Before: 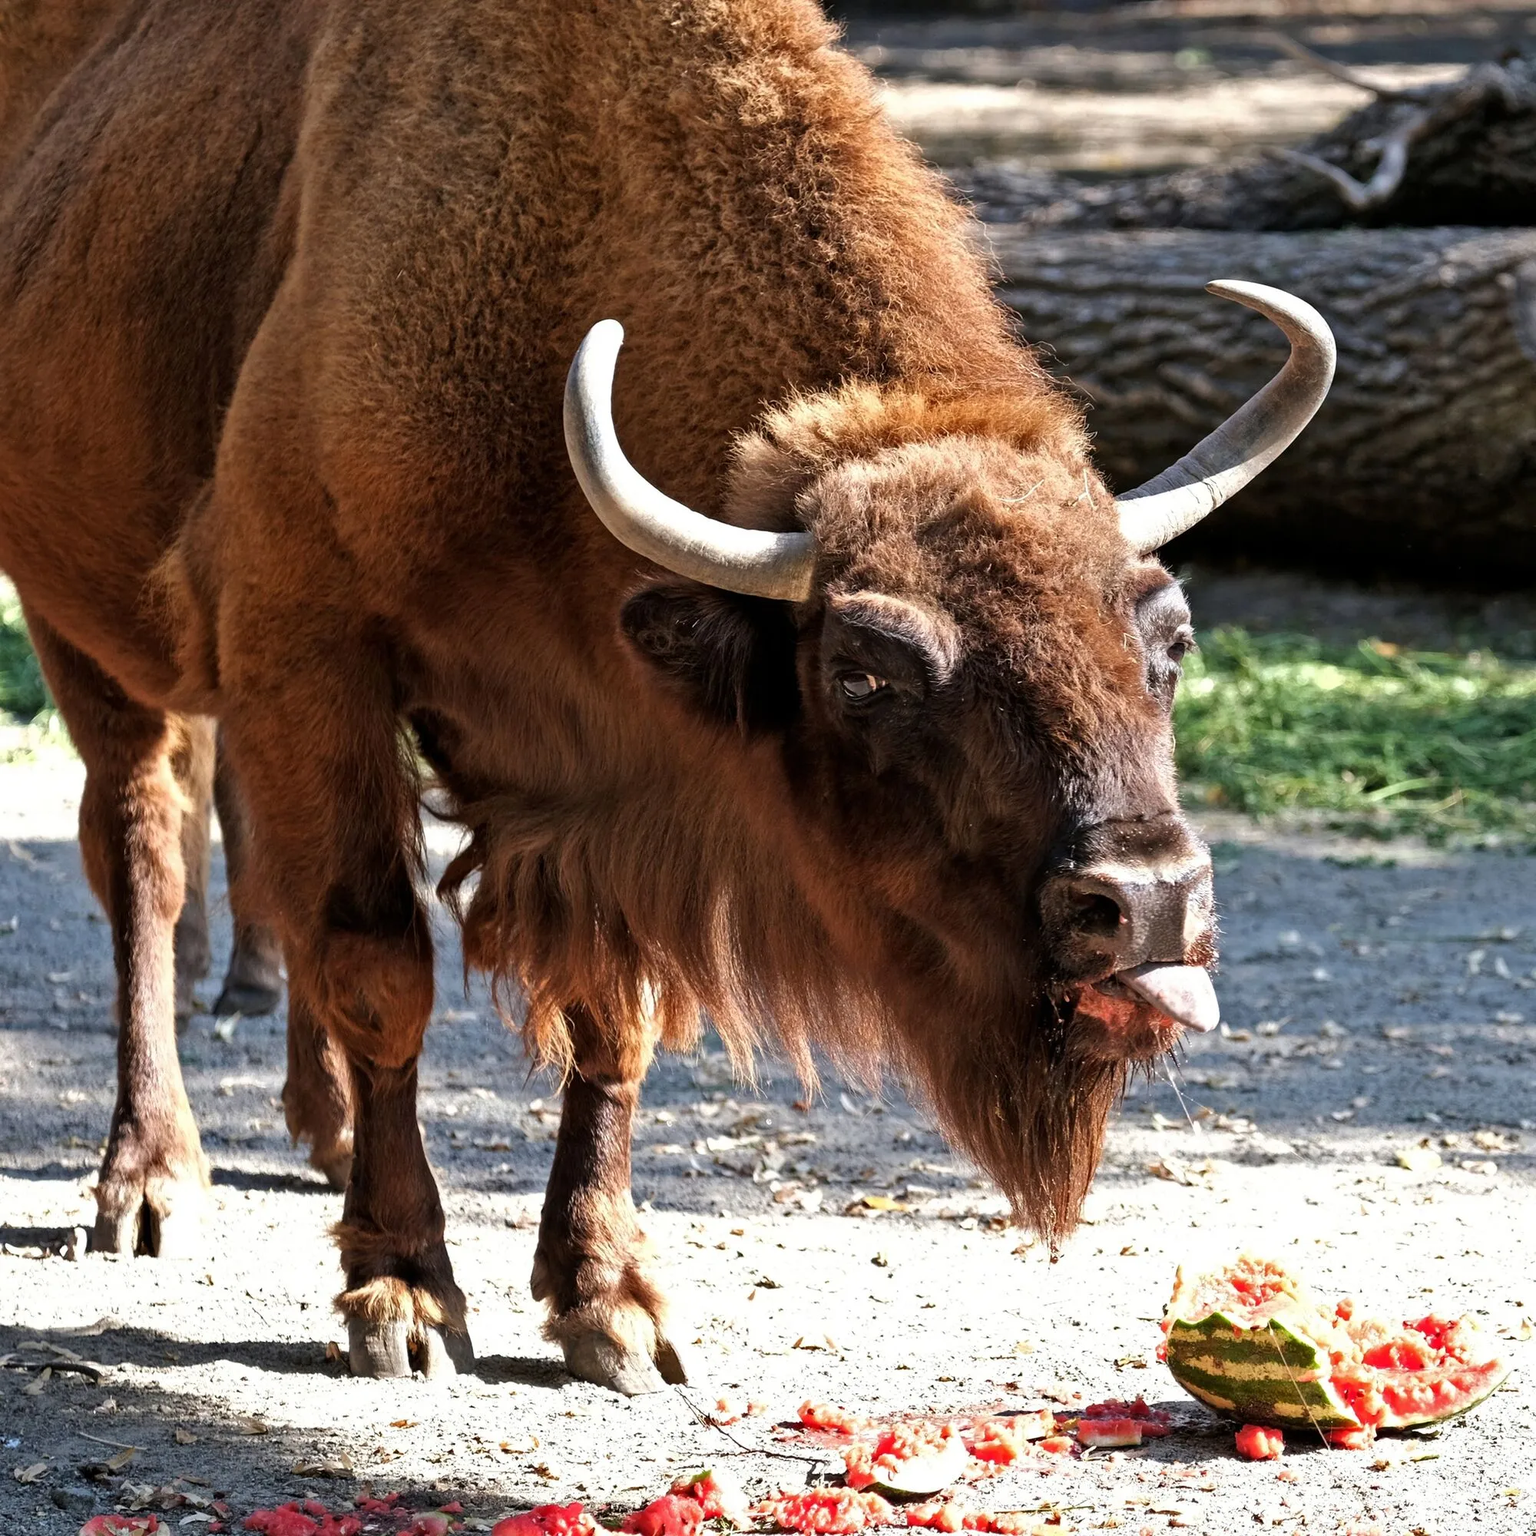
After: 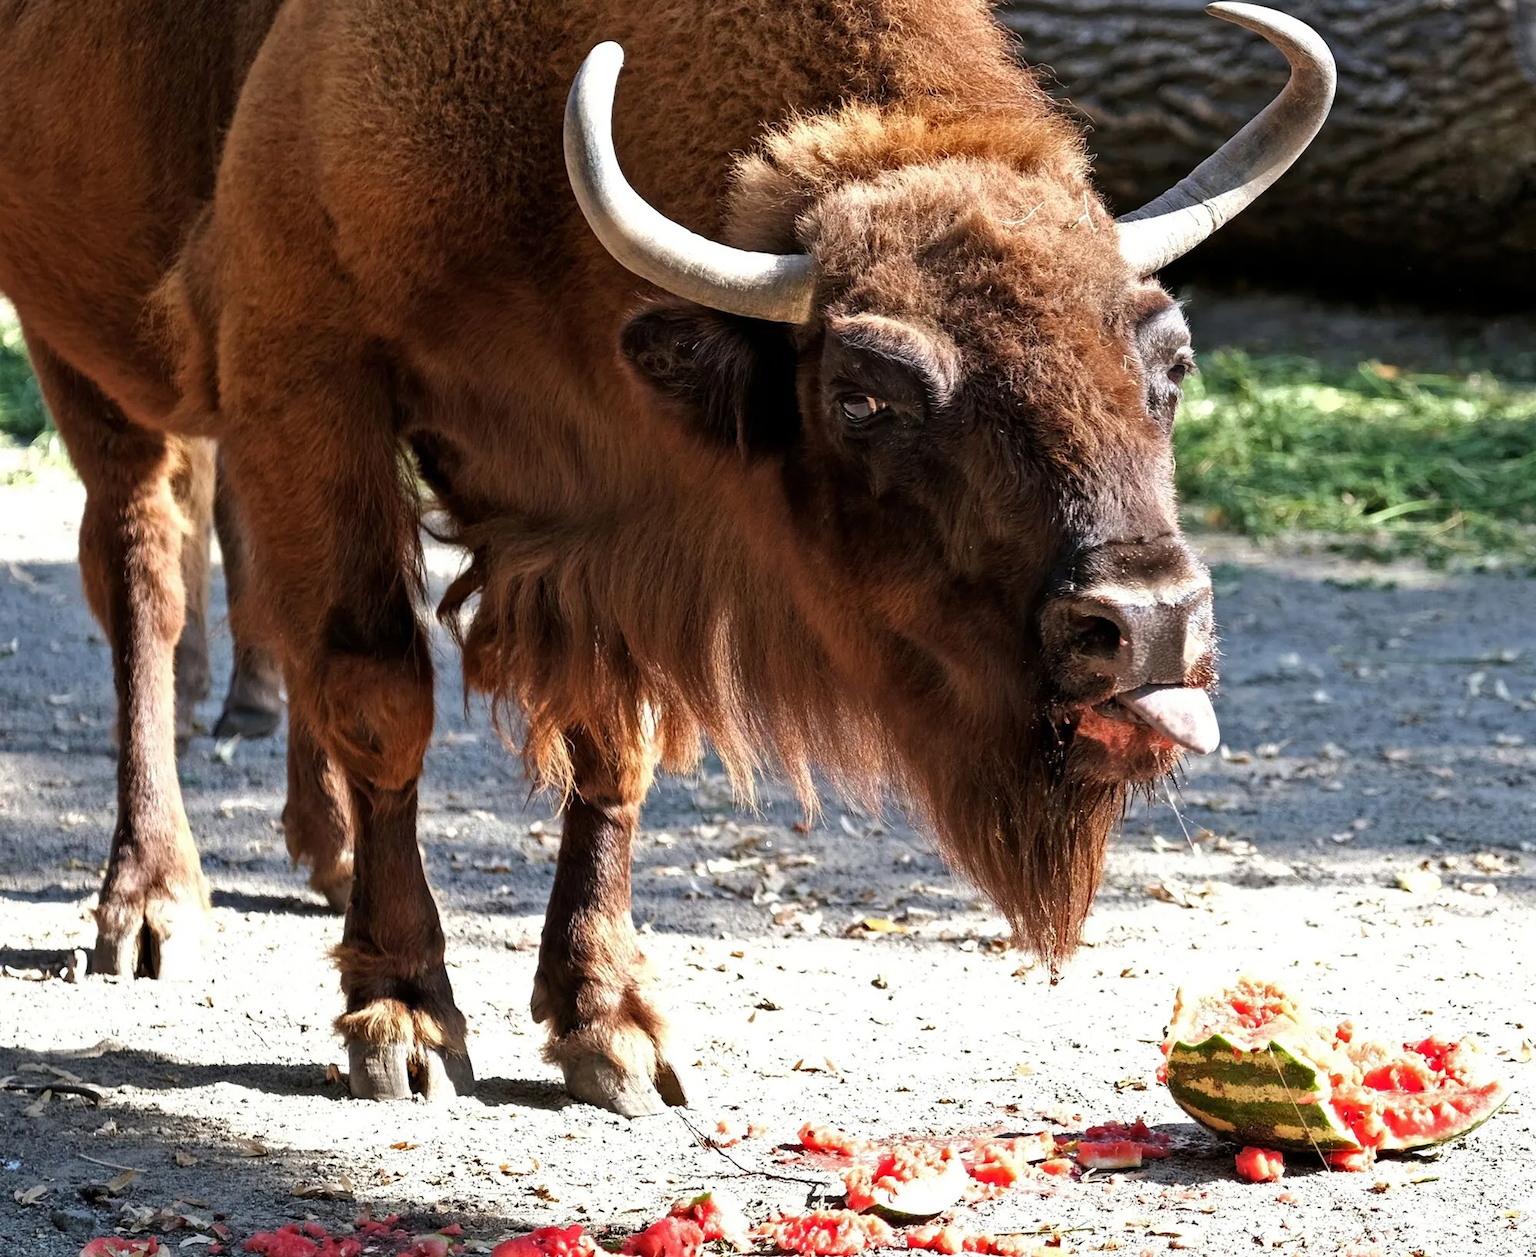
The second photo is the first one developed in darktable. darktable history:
crop and rotate: top 18.141%
